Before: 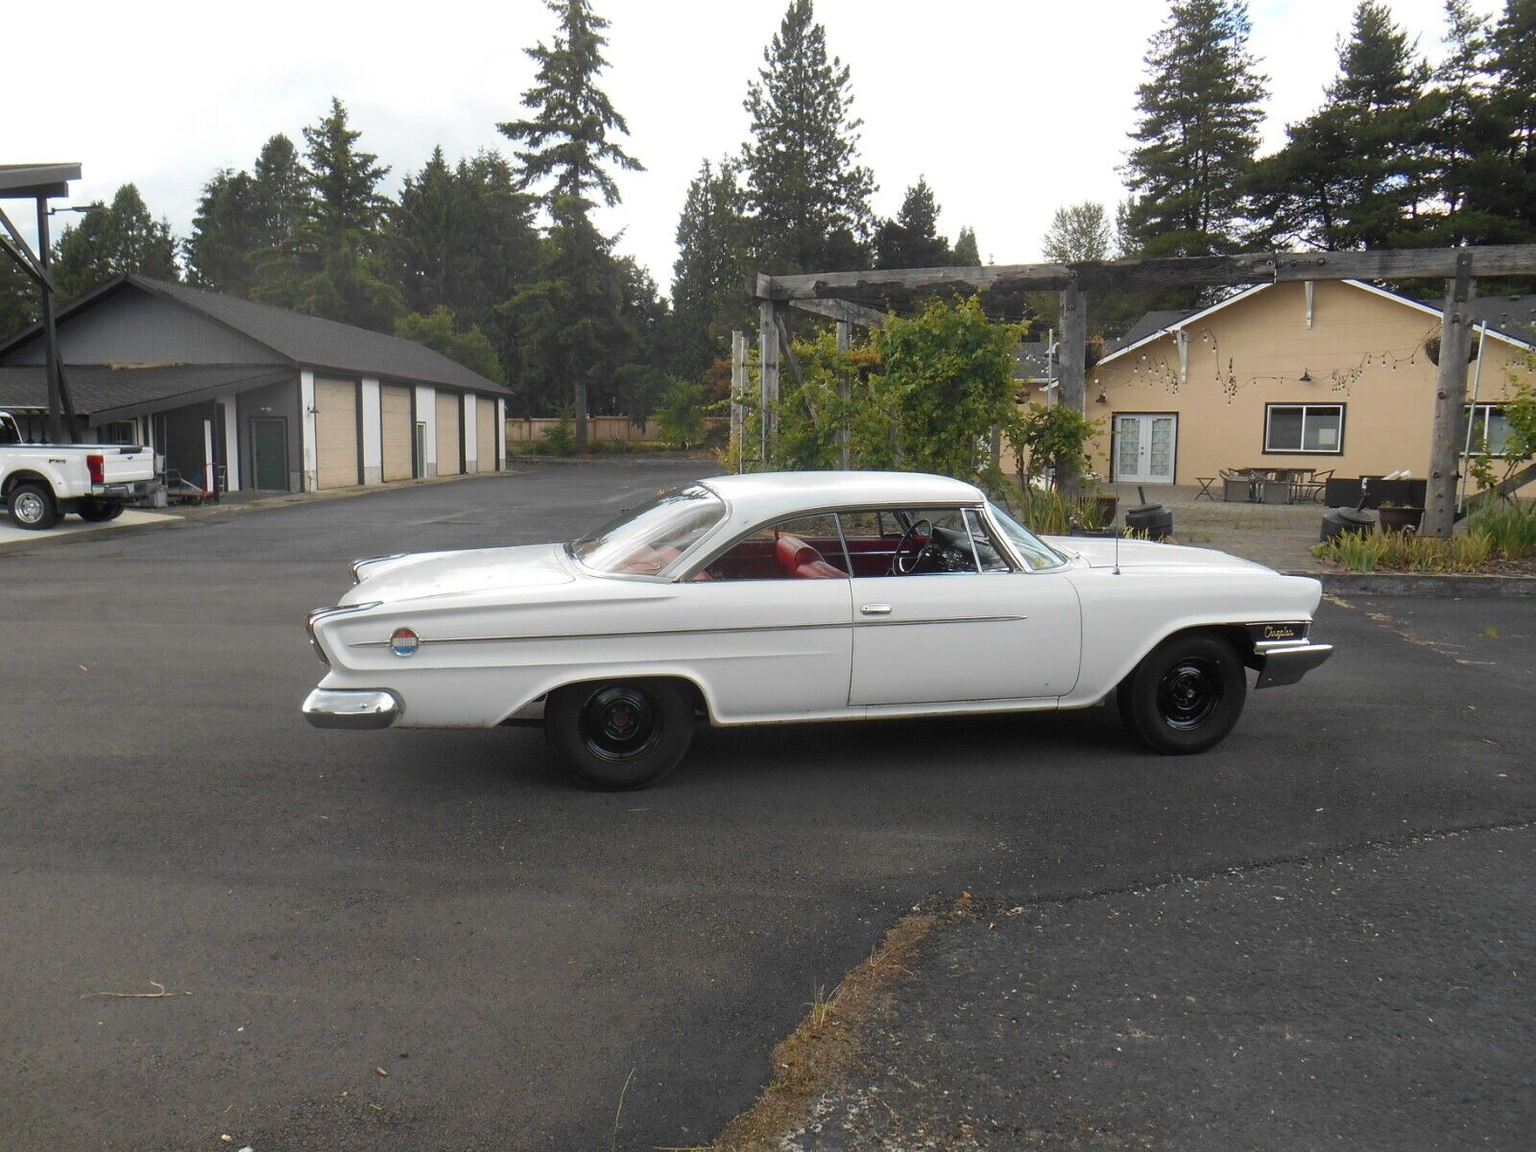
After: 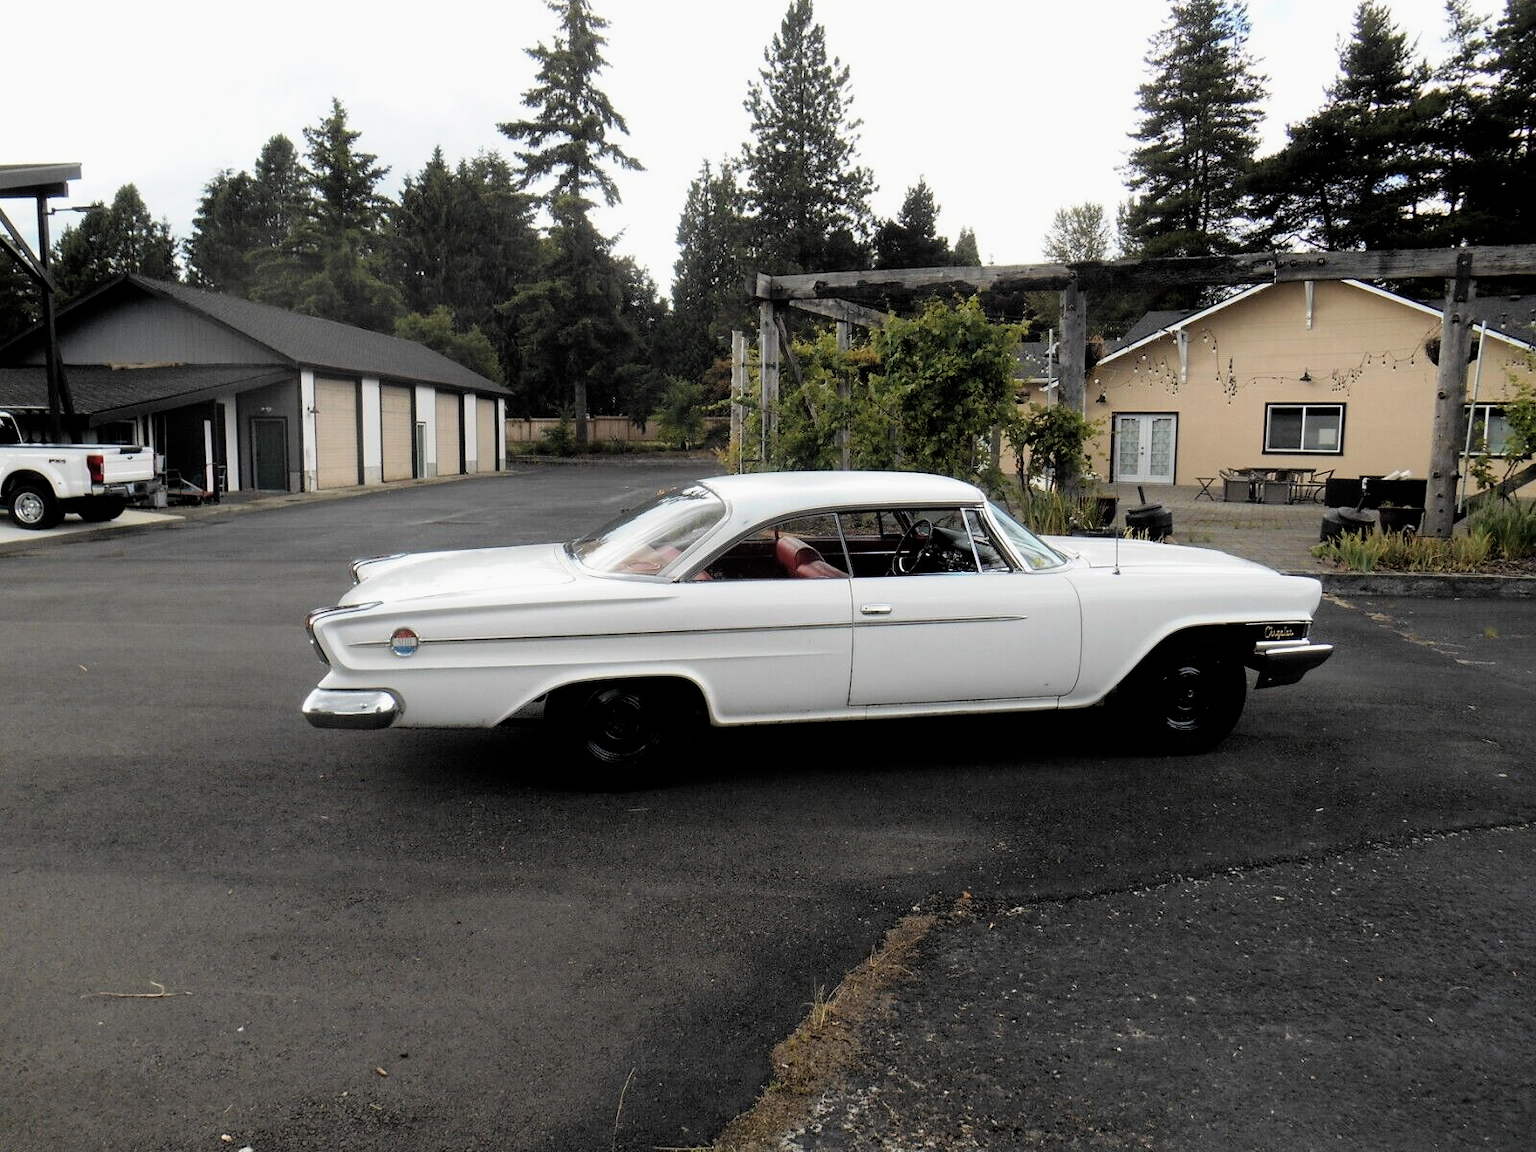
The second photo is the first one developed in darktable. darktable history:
contrast brightness saturation: saturation -0.069
filmic rgb: black relative exposure -3.7 EV, white relative exposure 2.77 EV, dynamic range scaling -5.56%, hardness 3.05
